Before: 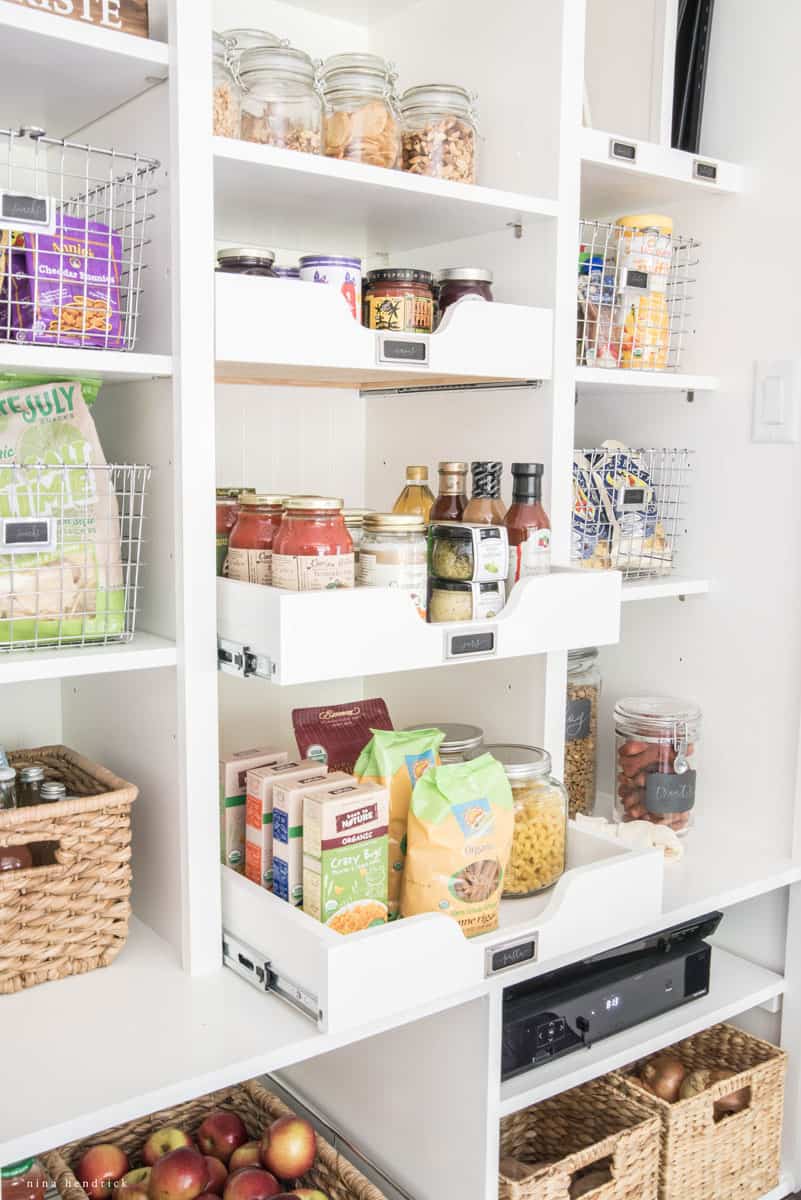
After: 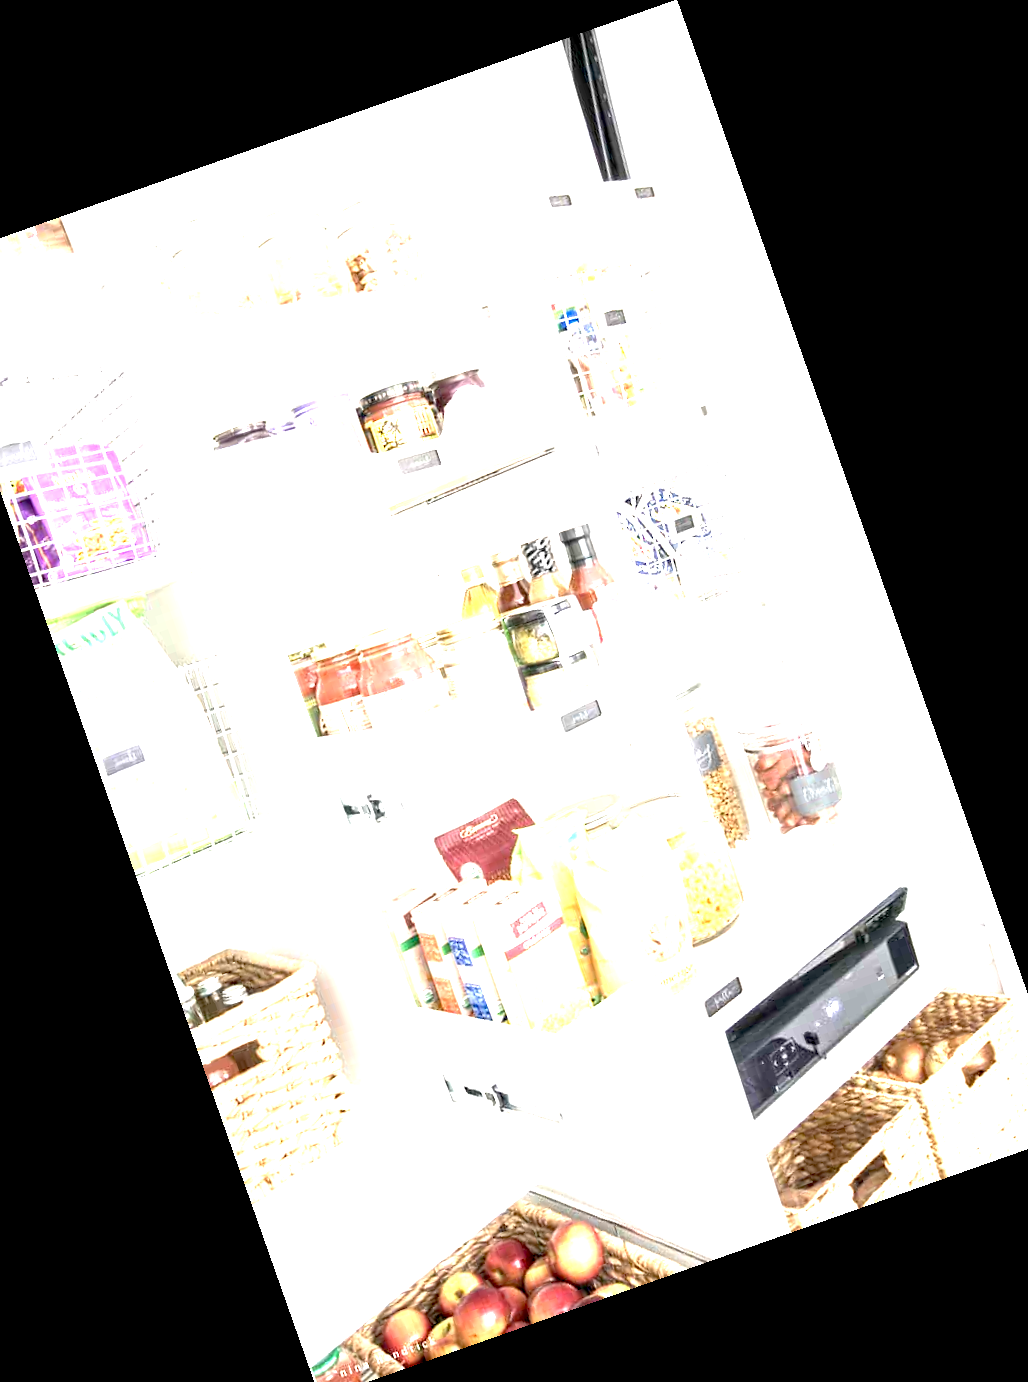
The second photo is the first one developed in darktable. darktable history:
base curve: curves: ch0 [(0, 0) (0.303, 0.277) (1, 1)]
exposure: black level correction 0.005, exposure 2.084 EV, compensate highlight preservation false
crop and rotate: angle 19.43°, left 6.812%, right 4.125%, bottom 1.087%
